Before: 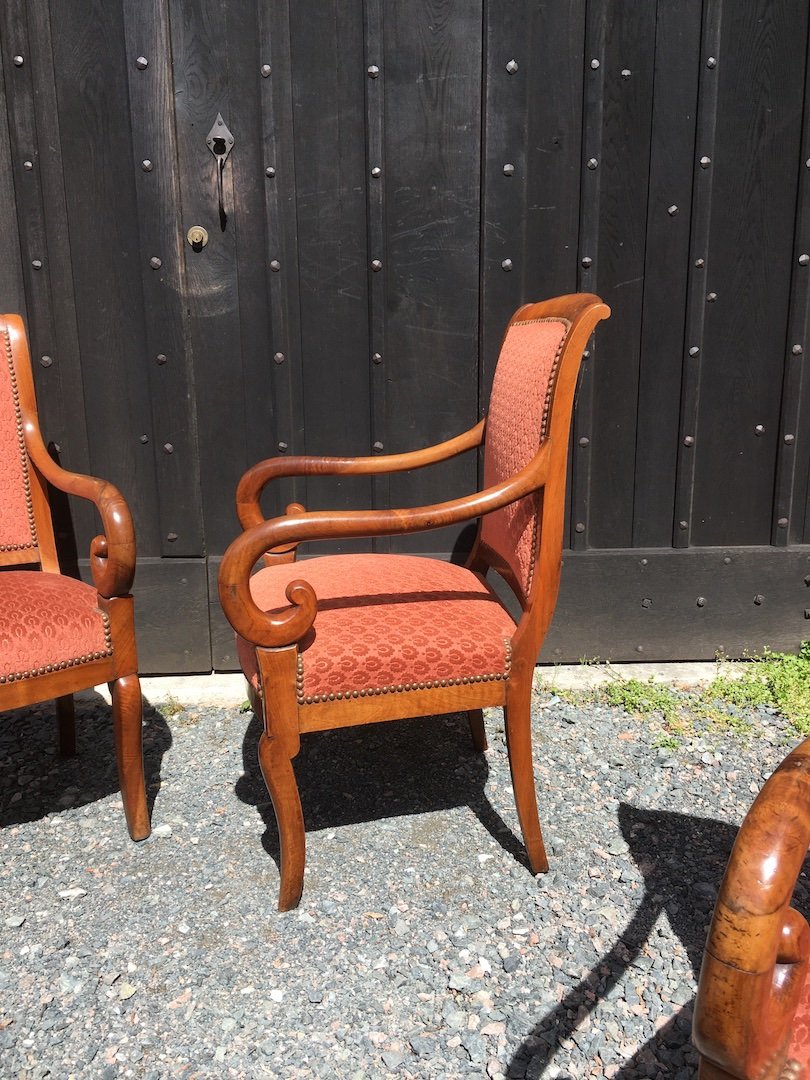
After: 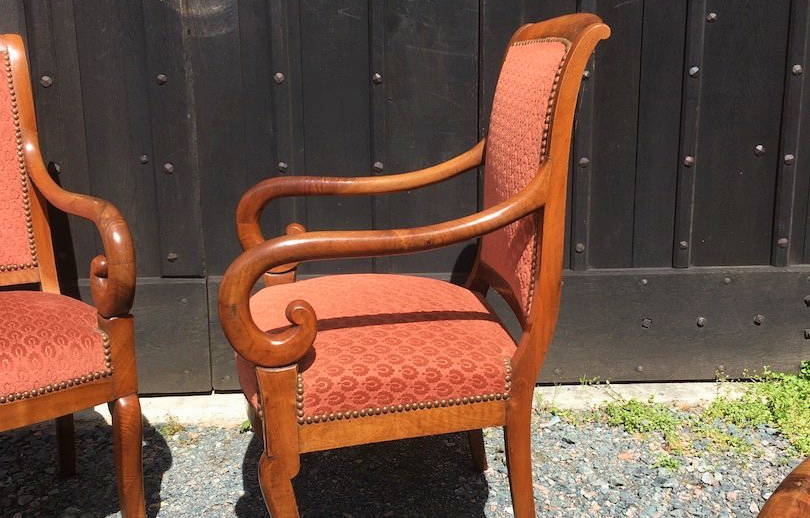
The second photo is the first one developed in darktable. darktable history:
local contrast: mode bilateral grid, contrast 99, coarseness 100, detail 90%, midtone range 0.2
velvia: on, module defaults
crop and rotate: top 25.986%, bottom 26.036%
